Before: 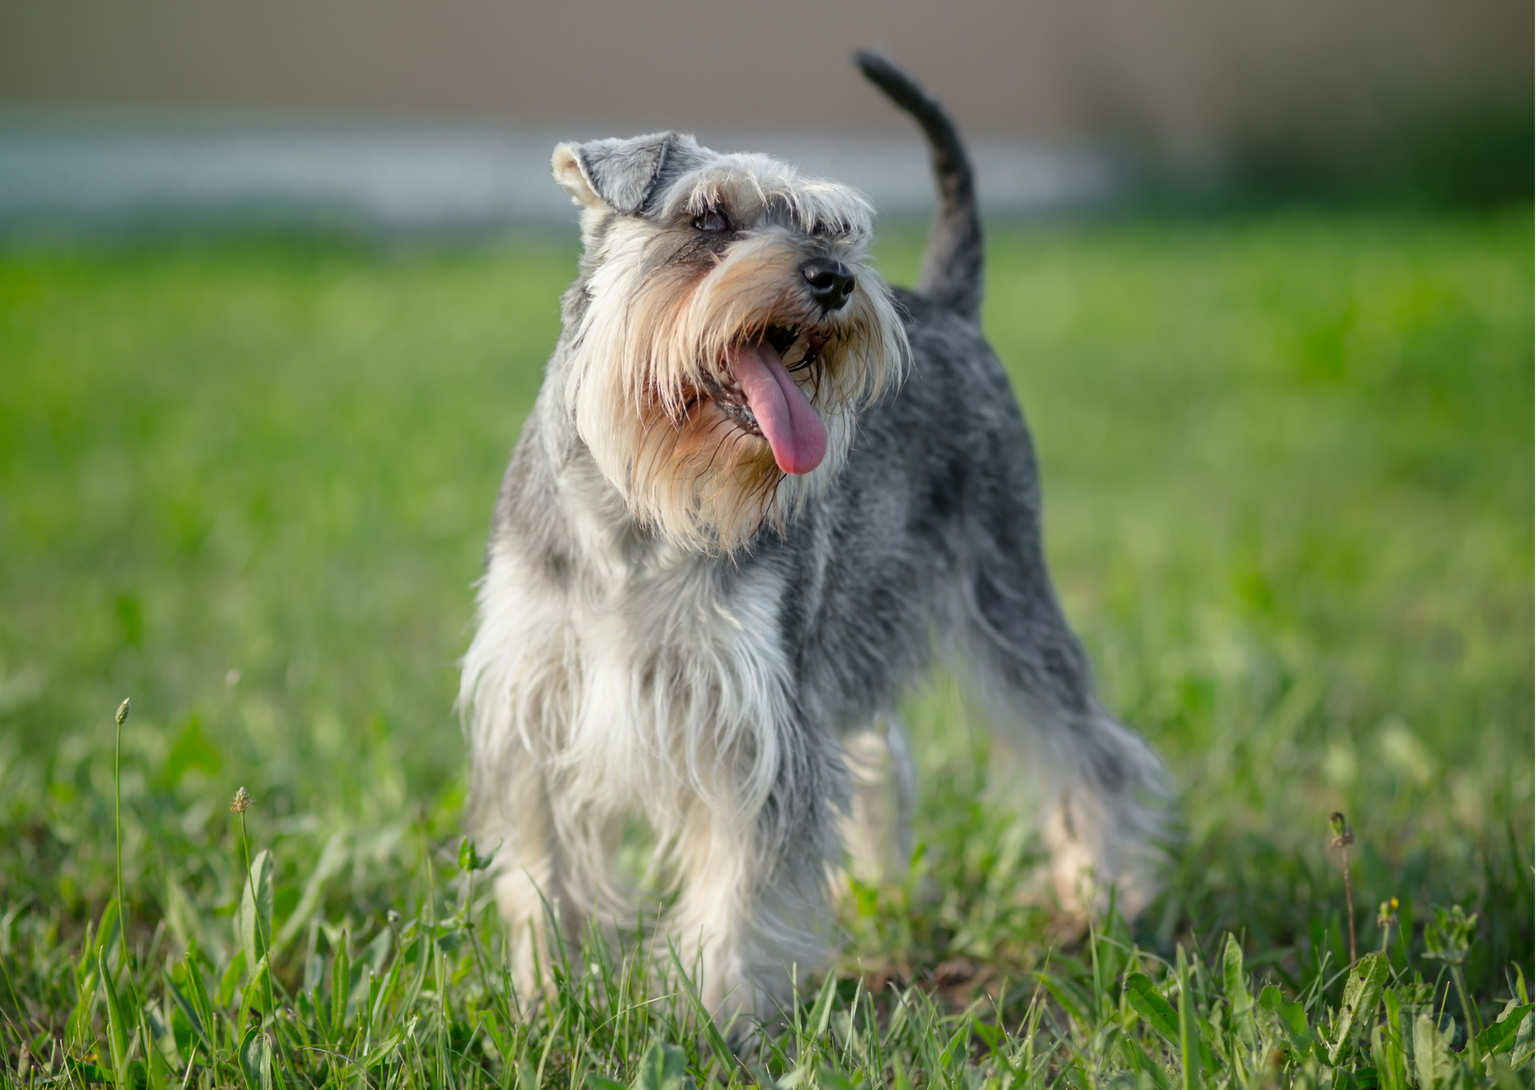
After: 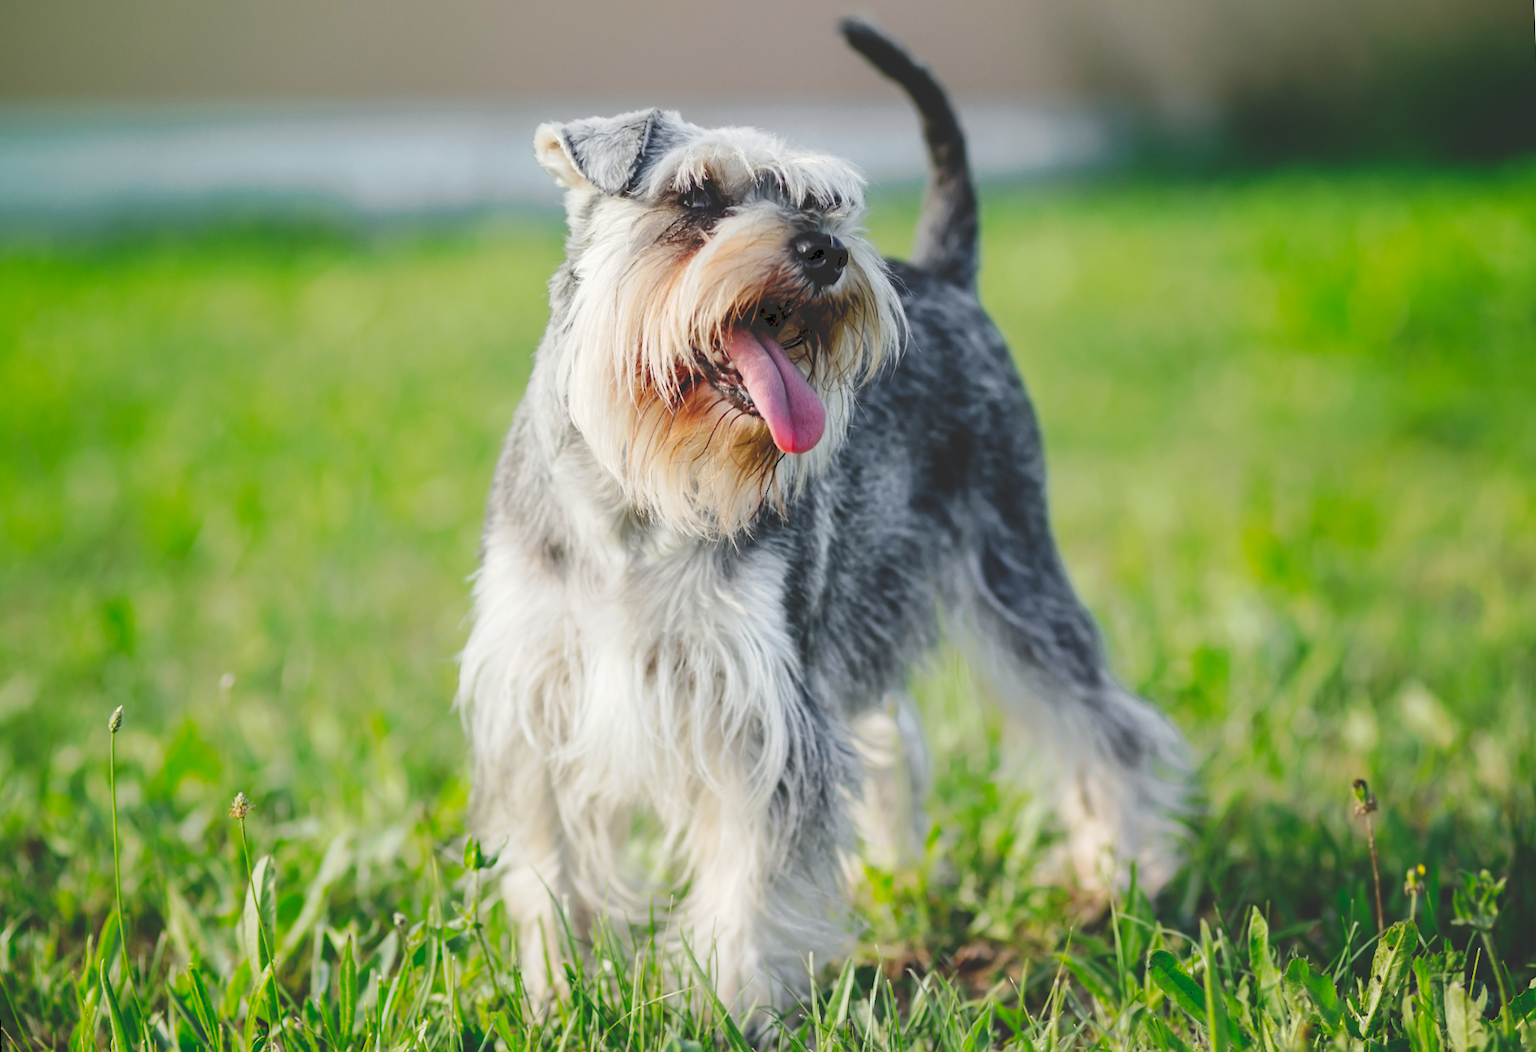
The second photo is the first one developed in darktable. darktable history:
color balance rgb: on, module defaults
rotate and perspective: rotation -2°, crop left 0.022, crop right 0.978, crop top 0.049, crop bottom 0.951
tone curve: curves: ch0 [(0, 0) (0.003, 0.178) (0.011, 0.177) (0.025, 0.177) (0.044, 0.178) (0.069, 0.178) (0.1, 0.18) (0.136, 0.183) (0.177, 0.199) (0.224, 0.227) (0.277, 0.278) (0.335, 0.357) (0.399, 0.449) (0.468, 0.546) (0.543, 0.65) (0.623, 0.724) (0.709, 0.804) (0.801, 0.868) (0.898, 0.921) (1, 1)], preserve colors none
